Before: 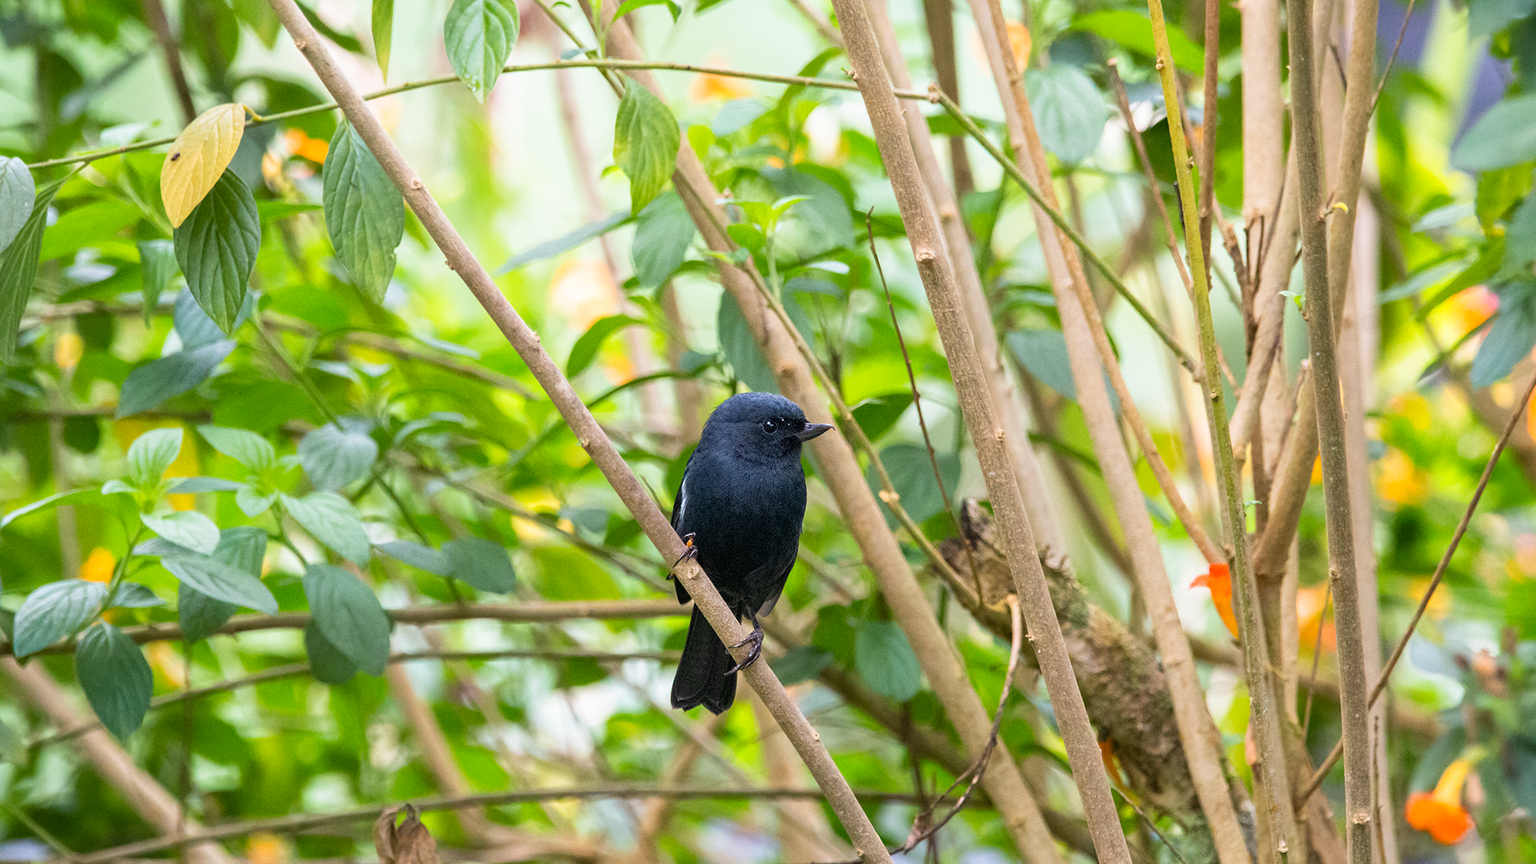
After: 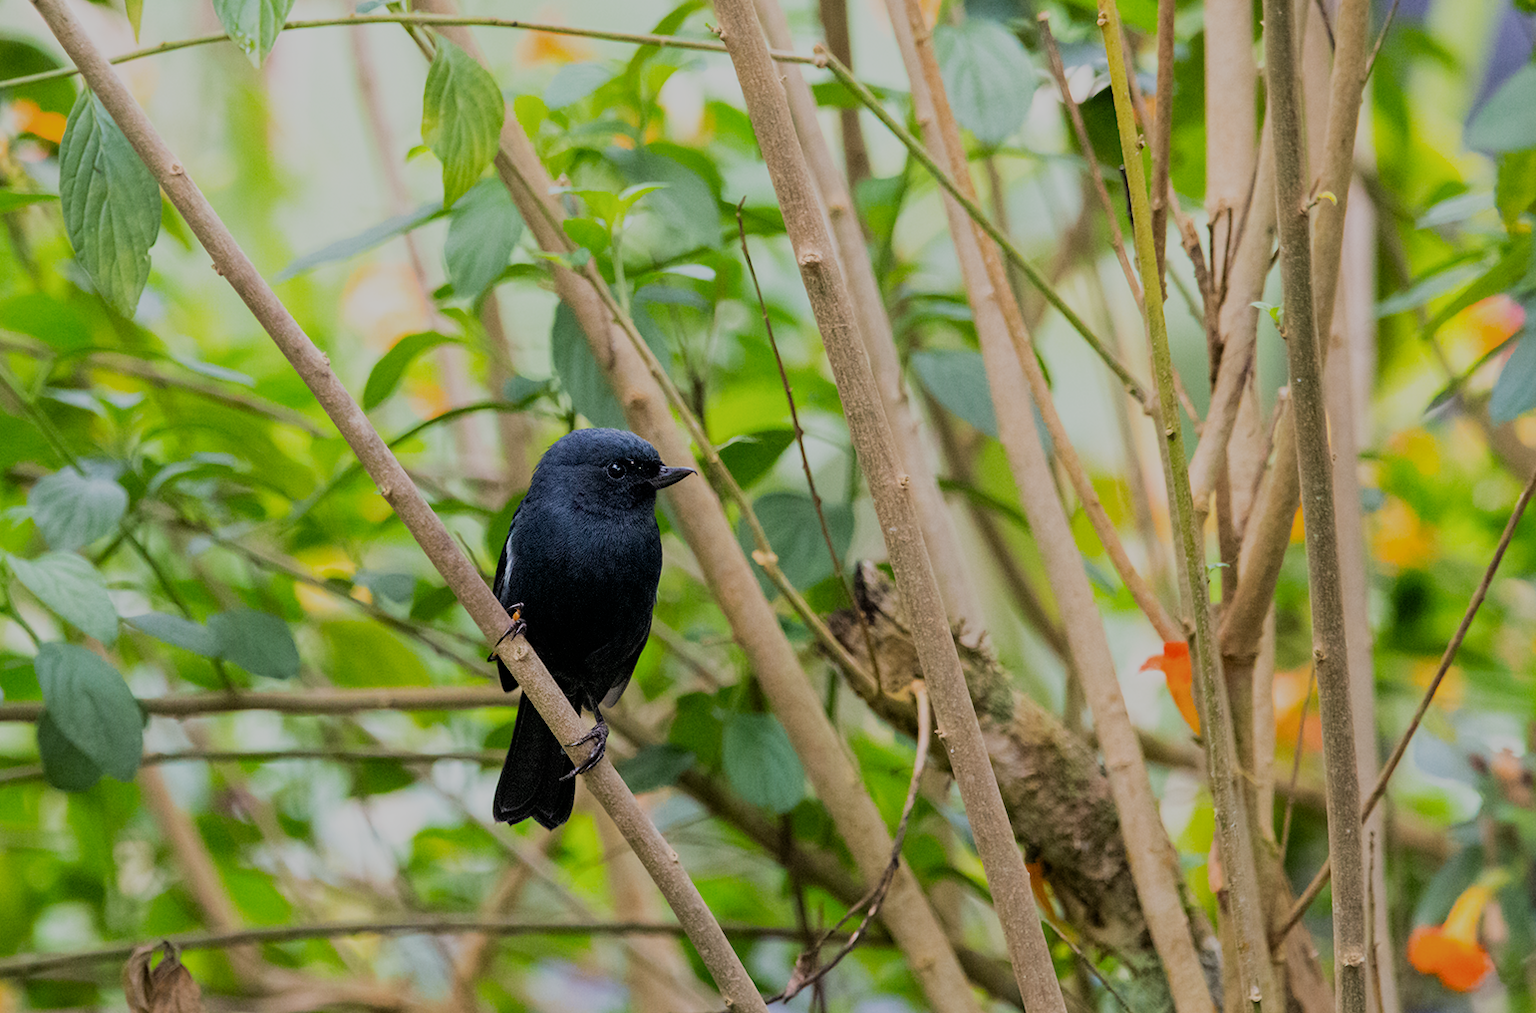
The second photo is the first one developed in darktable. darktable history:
crop and rotate: left 17.959%, top 5.771%, right 1.742%
exposure: exposure -0.462 EV, compensate highlight preservation false
filmic rgb: black relative exposure -7.65 EV, white relative exposure 4.56 EV, hardness 3.61, contrast 1.05
